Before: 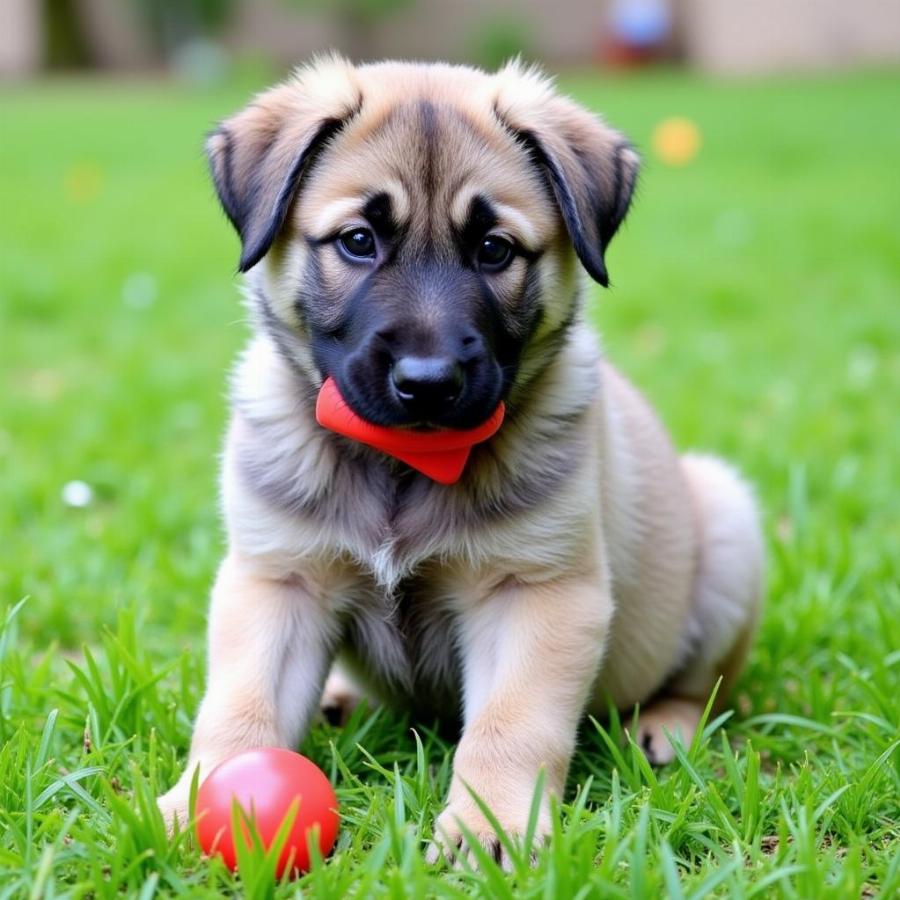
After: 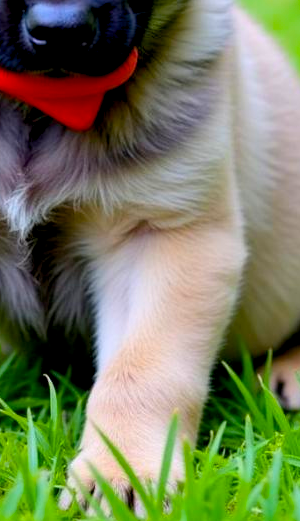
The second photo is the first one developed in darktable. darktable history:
crop: left 40.839%, top 39.403%, right 25.796%, bottom 2.673%
color balance rgb: global offset › luminance -0.514%, perceptual saturation grading › global saturation 29.766%, global vibrance 20%
